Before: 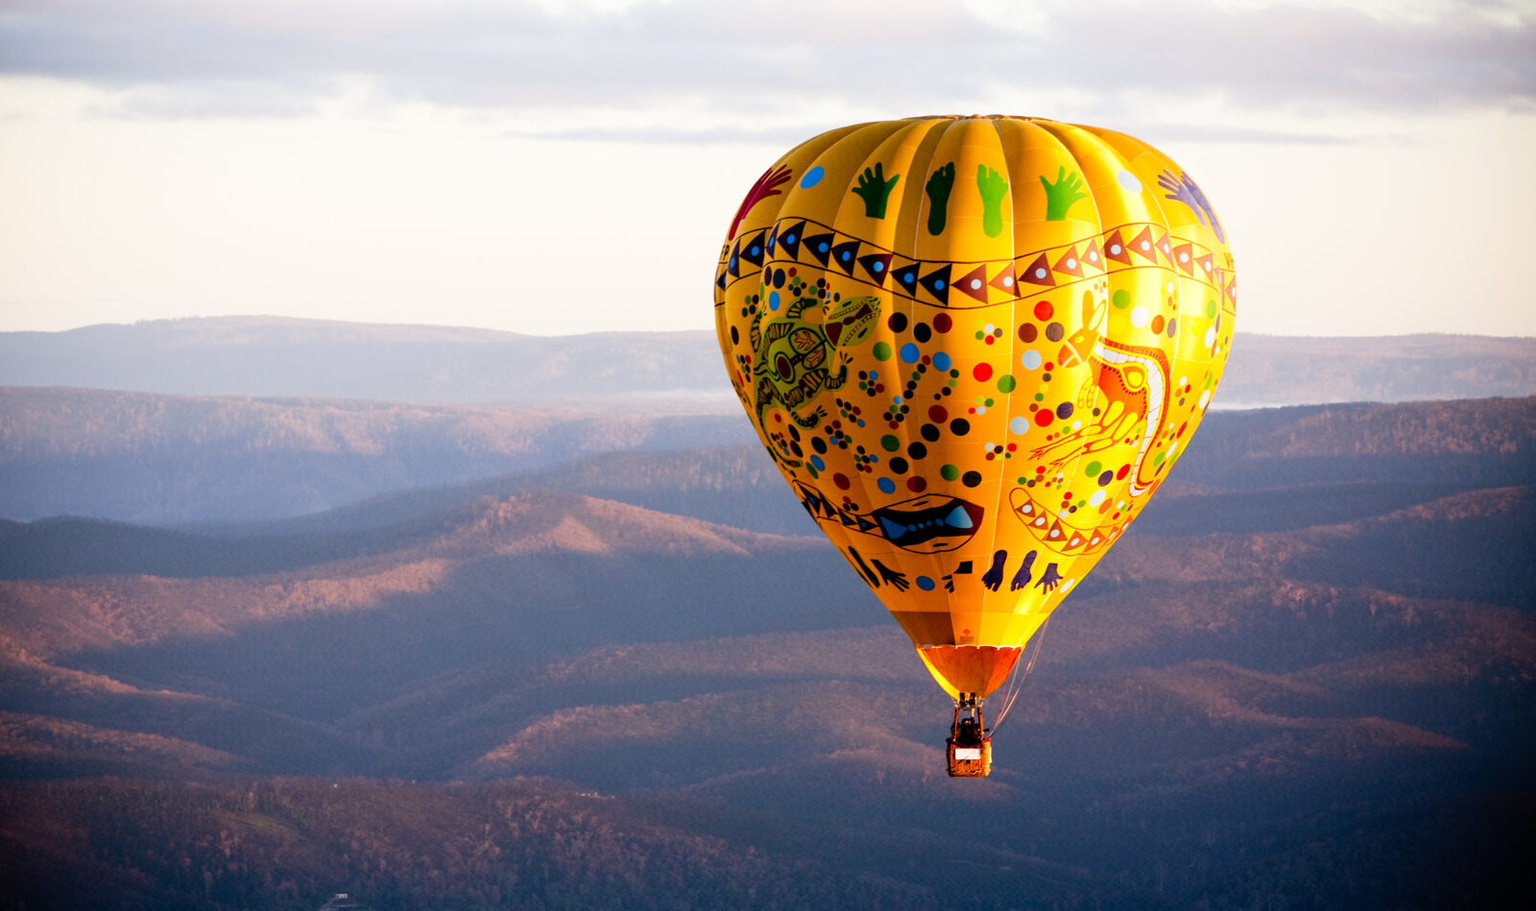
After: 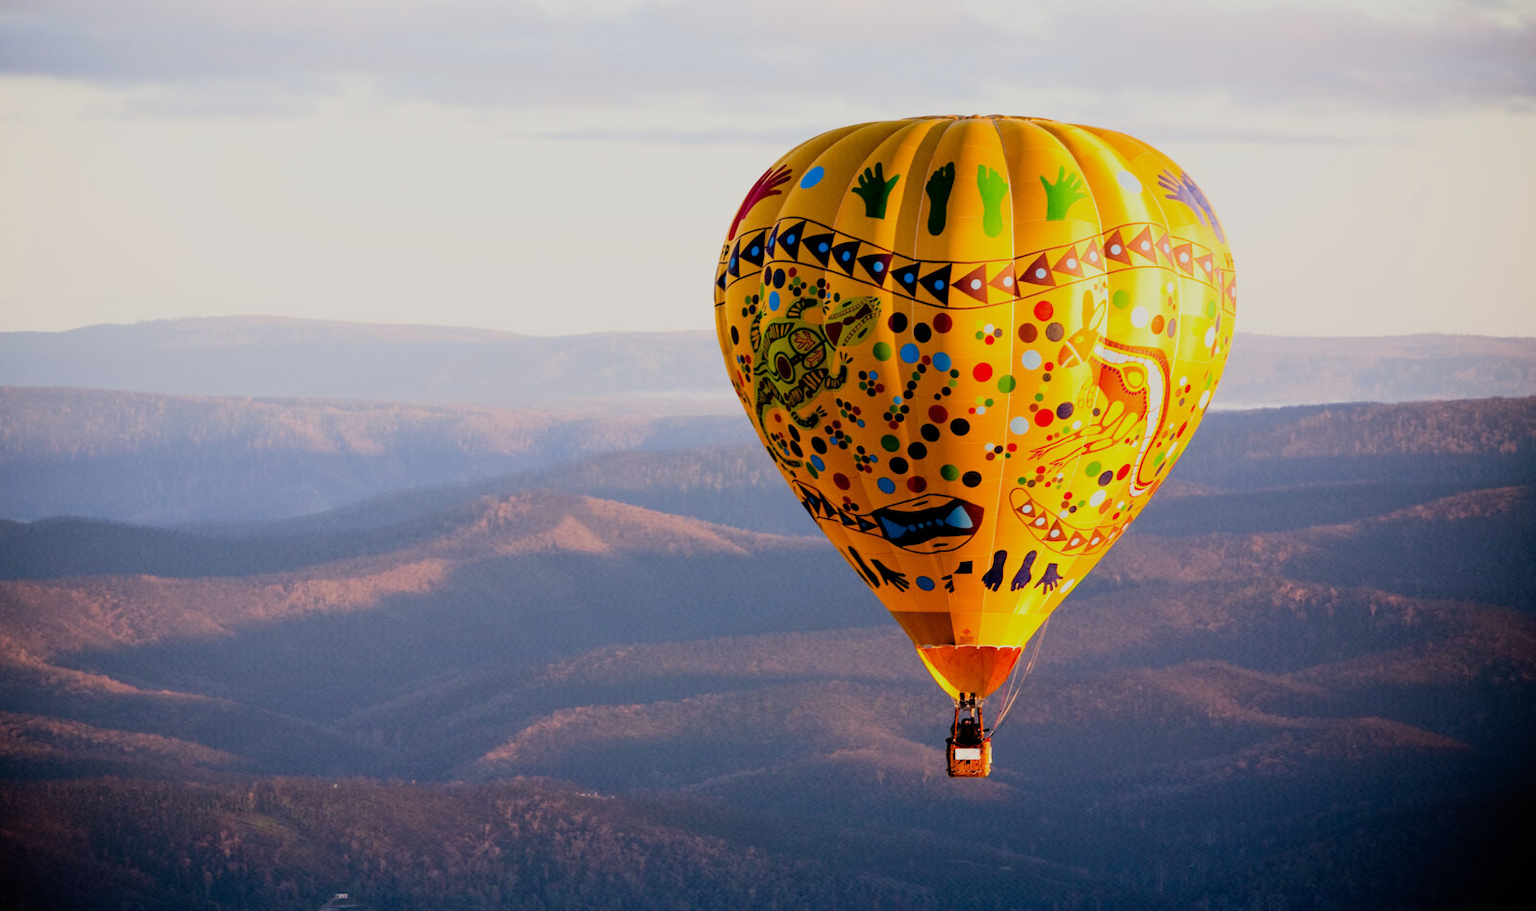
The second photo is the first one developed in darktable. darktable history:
filmic rgb: black relative exposure -16 EV, white relative exposure 4.94 EV, hardness 6.21, color science v6 (2022), iterations of high-quality reconstruction 0
